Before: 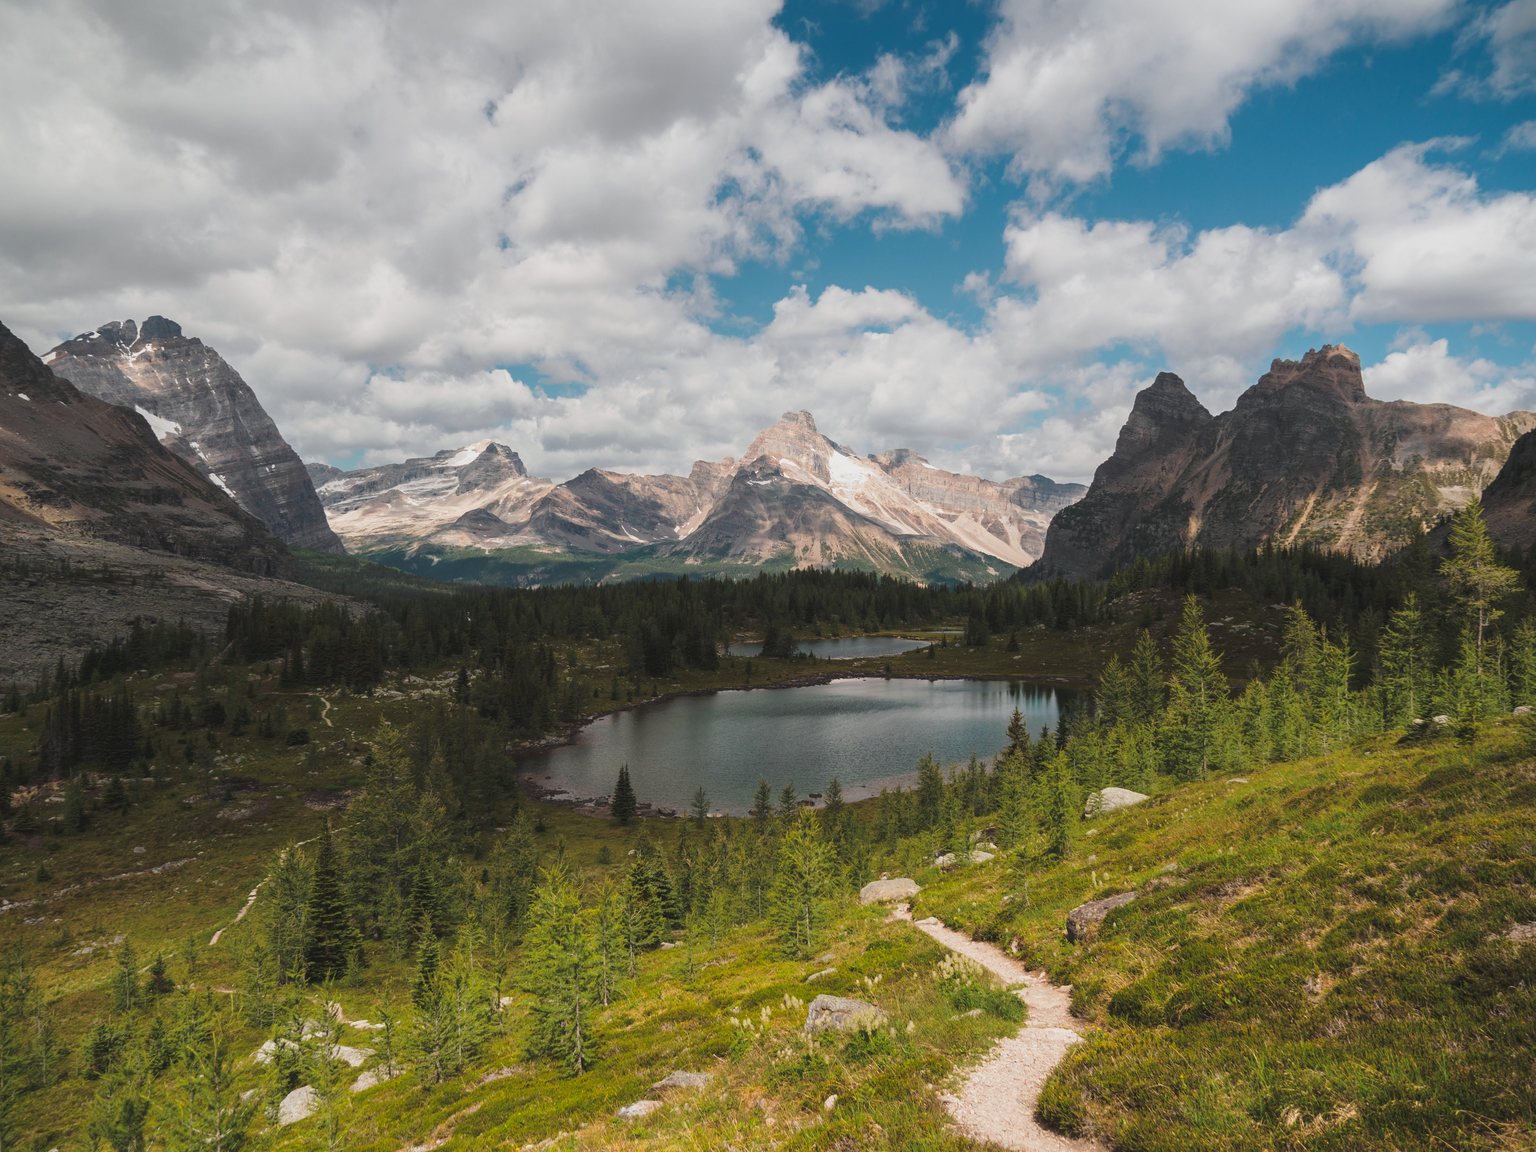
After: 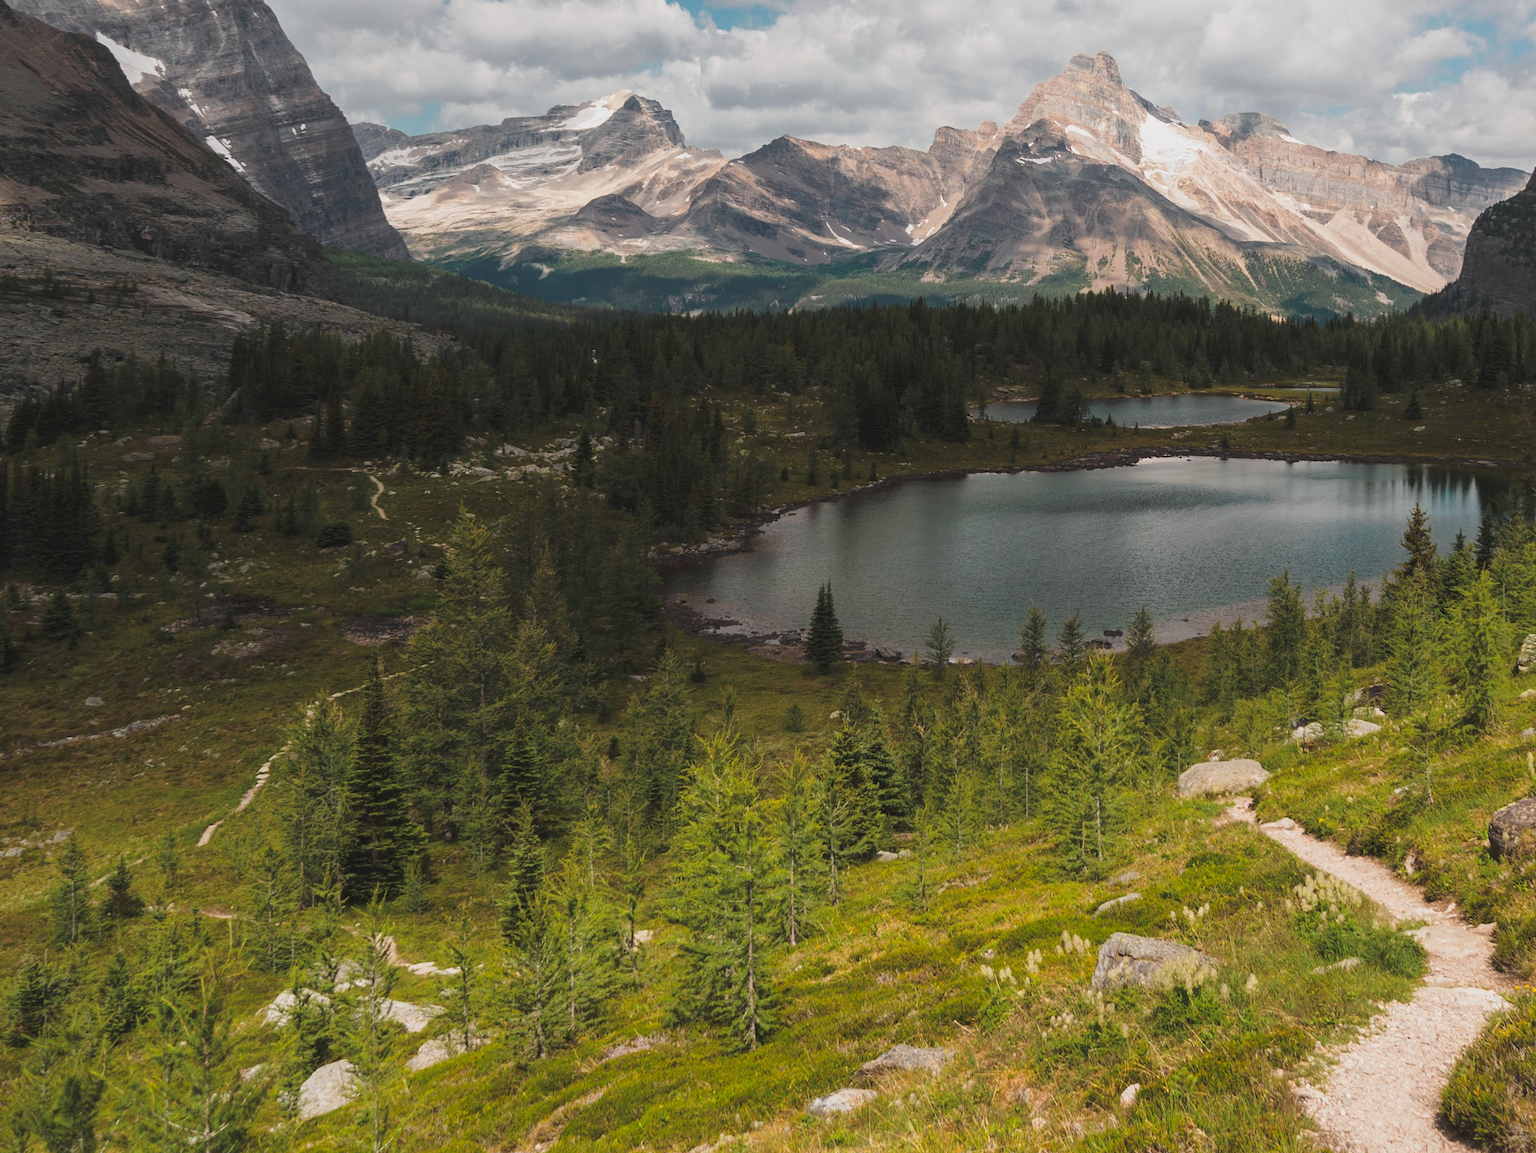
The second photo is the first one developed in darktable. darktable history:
crop and rotate: angle -0.743°, left 4.034%, top 32.354%, right 28.415%
